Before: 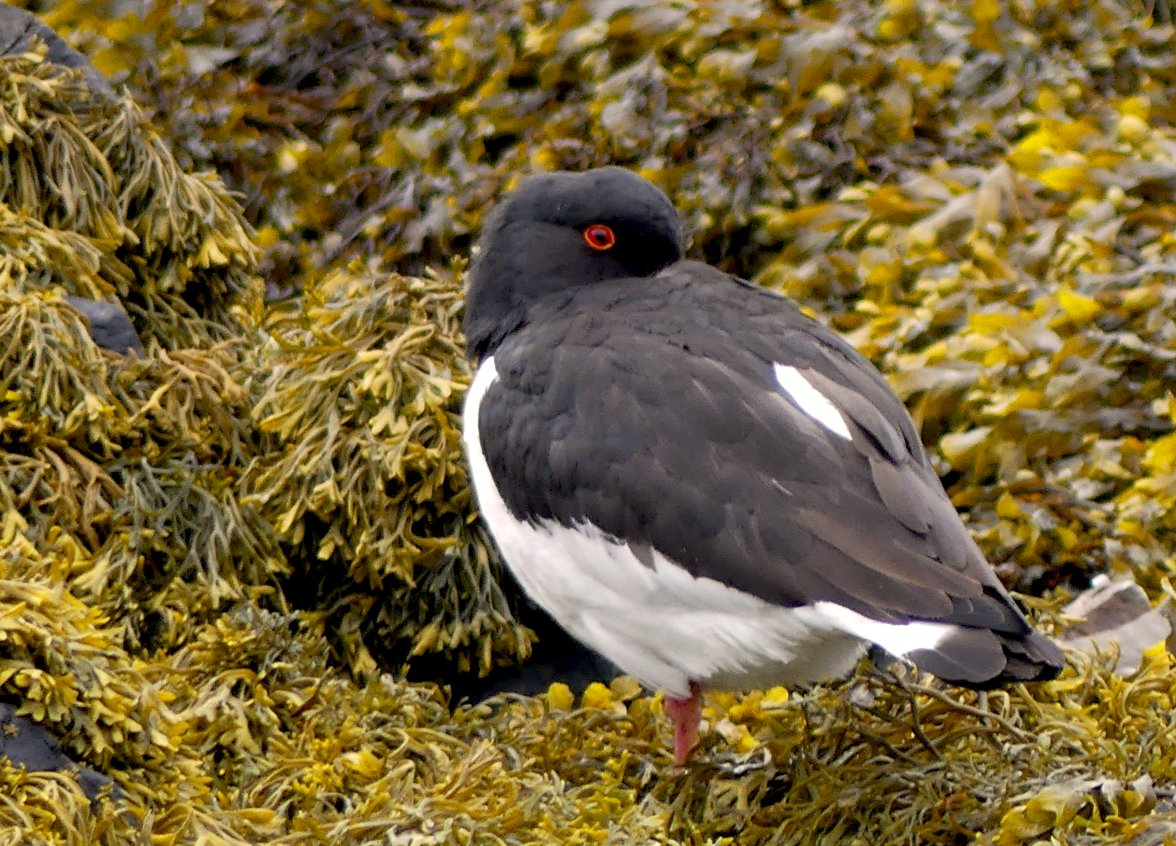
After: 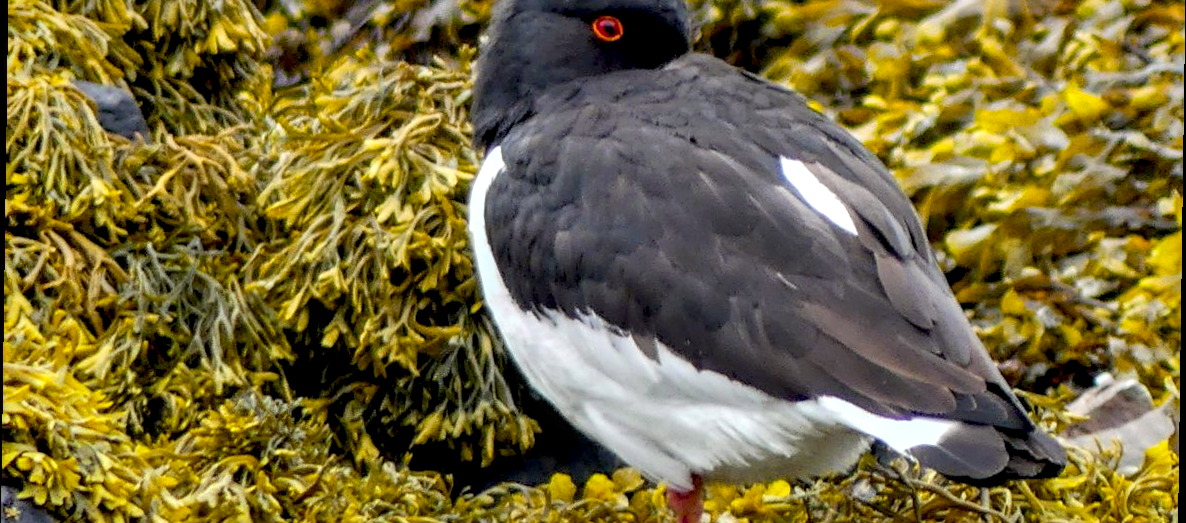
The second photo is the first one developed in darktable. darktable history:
local contrast: detail 142%
crop and rotate: top 25.357%, bottom 13.942%
color balance rgb: perceptual saturation grading › global saturation 20%, global vibrance 10%
shadows and highlights: soften with gaussian
rotate and perspective: rotation 0.8°, automatic cropping off
color calibration: output R [1.003, 0.027, -0.041, 0], output G [-0.018, 1.043, -0.038, 0], output B [0.071, -0.086, 1.017, 0], illuminant as shot in camera, x 0.359, y 0.362, temperature 4570.54 K
